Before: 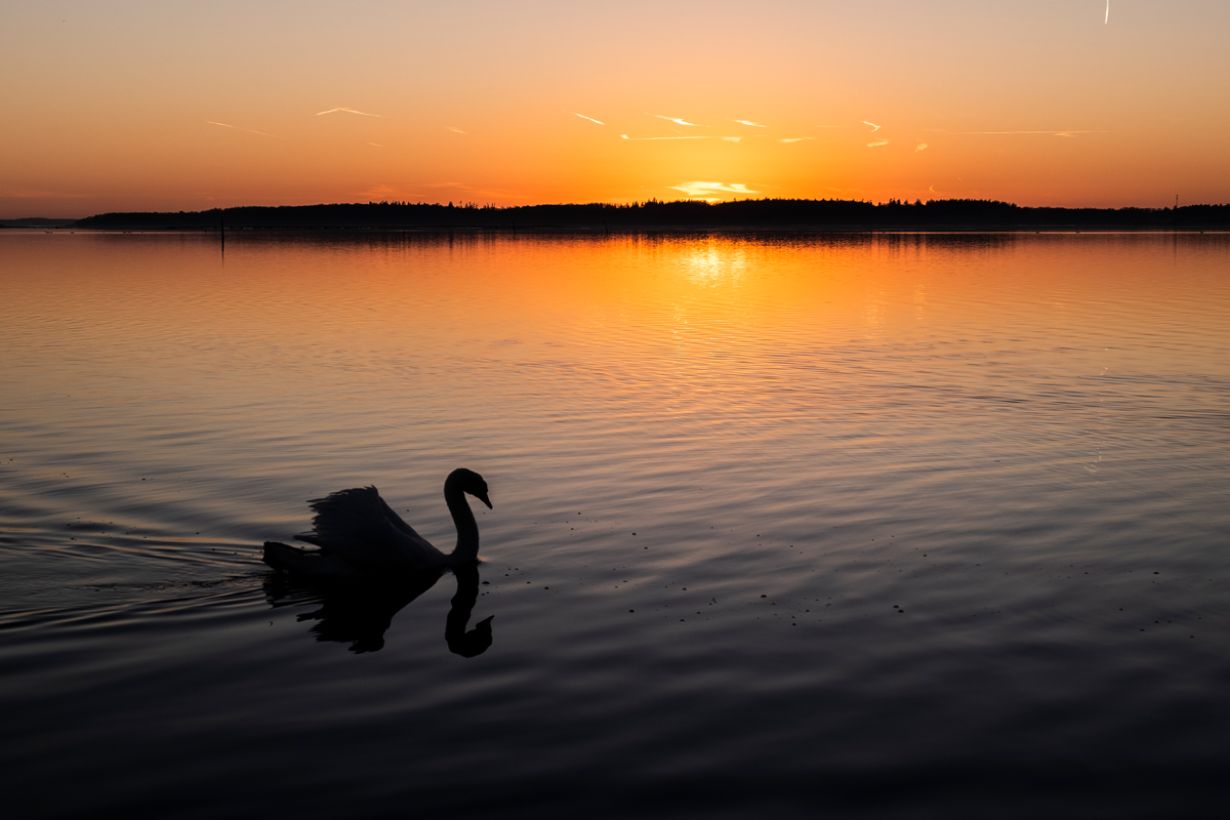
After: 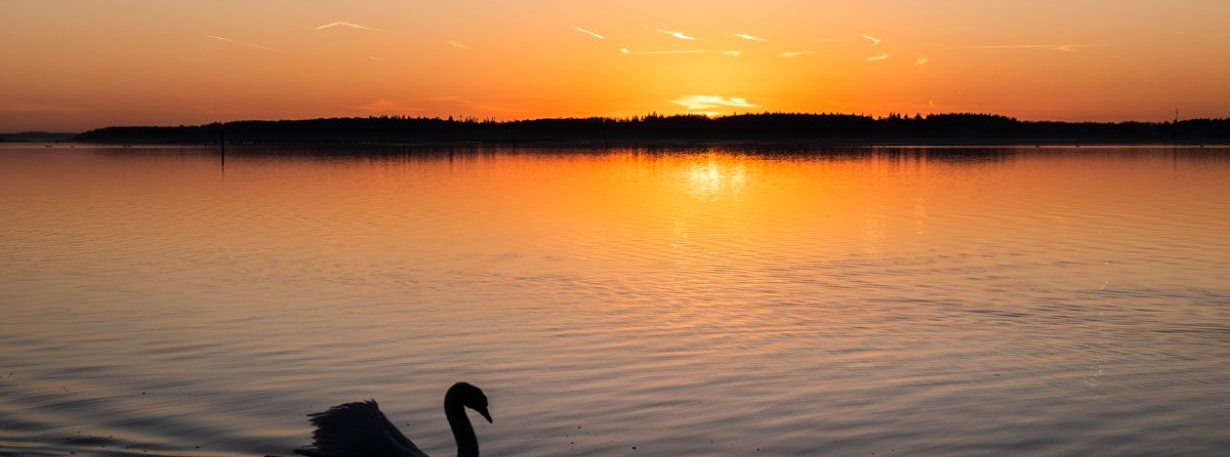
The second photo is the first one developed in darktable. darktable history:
crop and rotate: top 10.493%, bottom 33.717%
